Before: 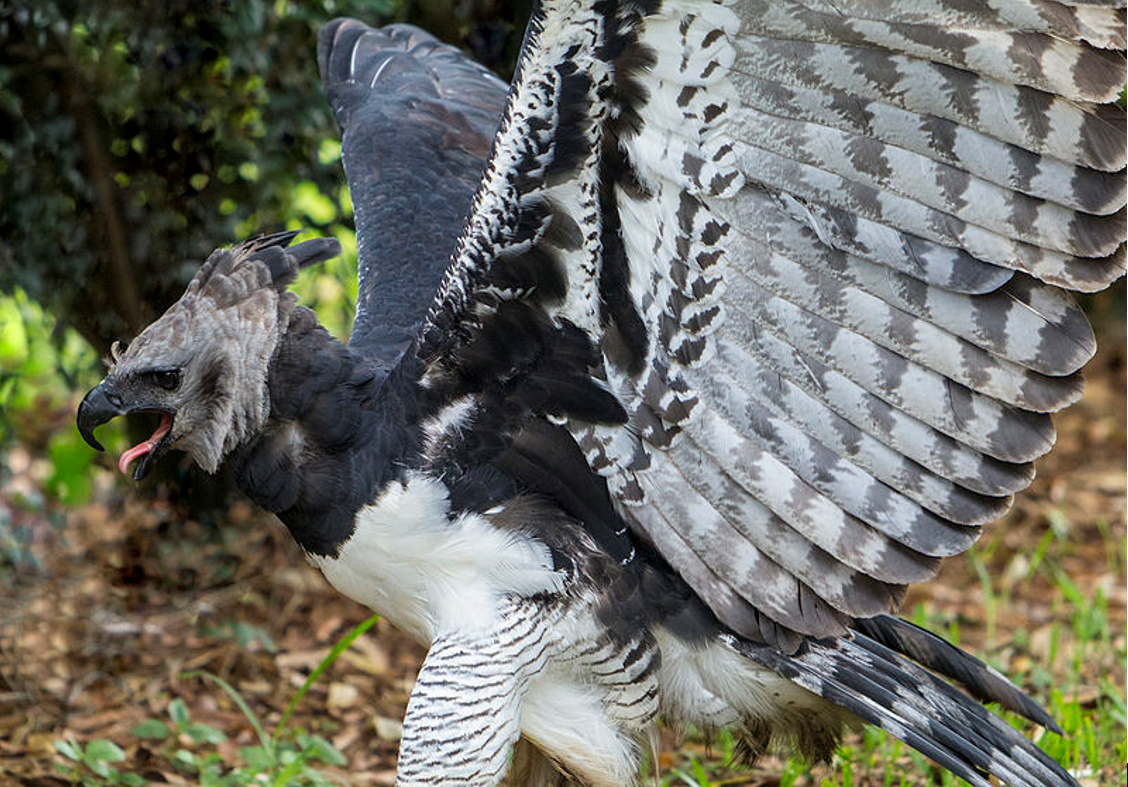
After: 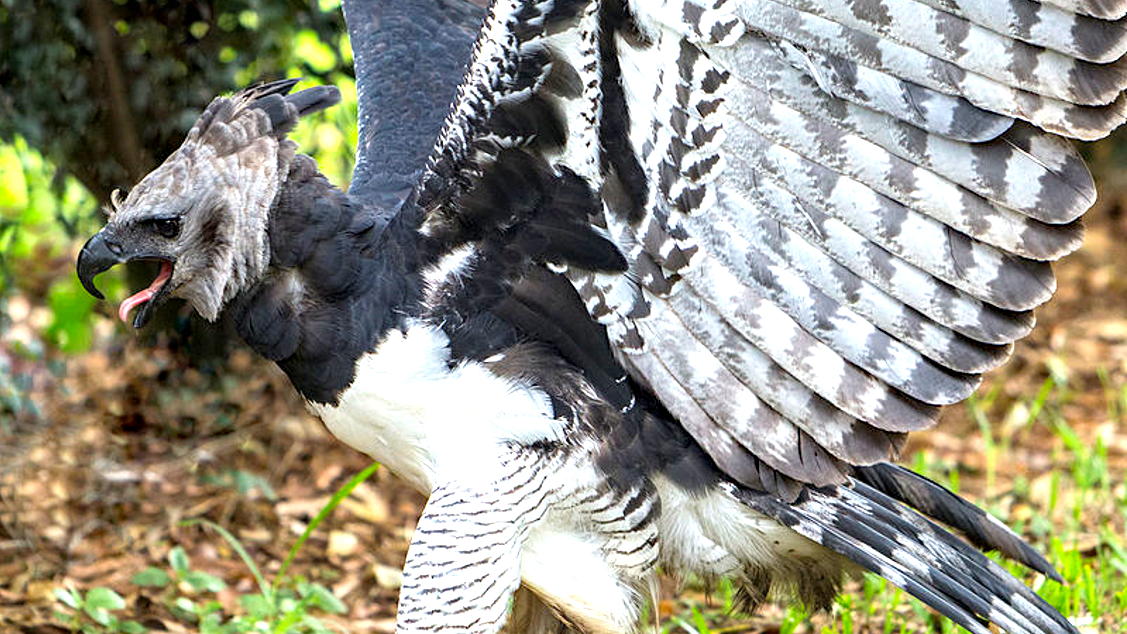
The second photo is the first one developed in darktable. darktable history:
crop and rotate: top 19.432%
exposure: black level correction 0, exposure 1 EV, compensate highlight preservation false
tone equalizer: on, module defaults
haze removal: compatibility mode true, adaptive false
